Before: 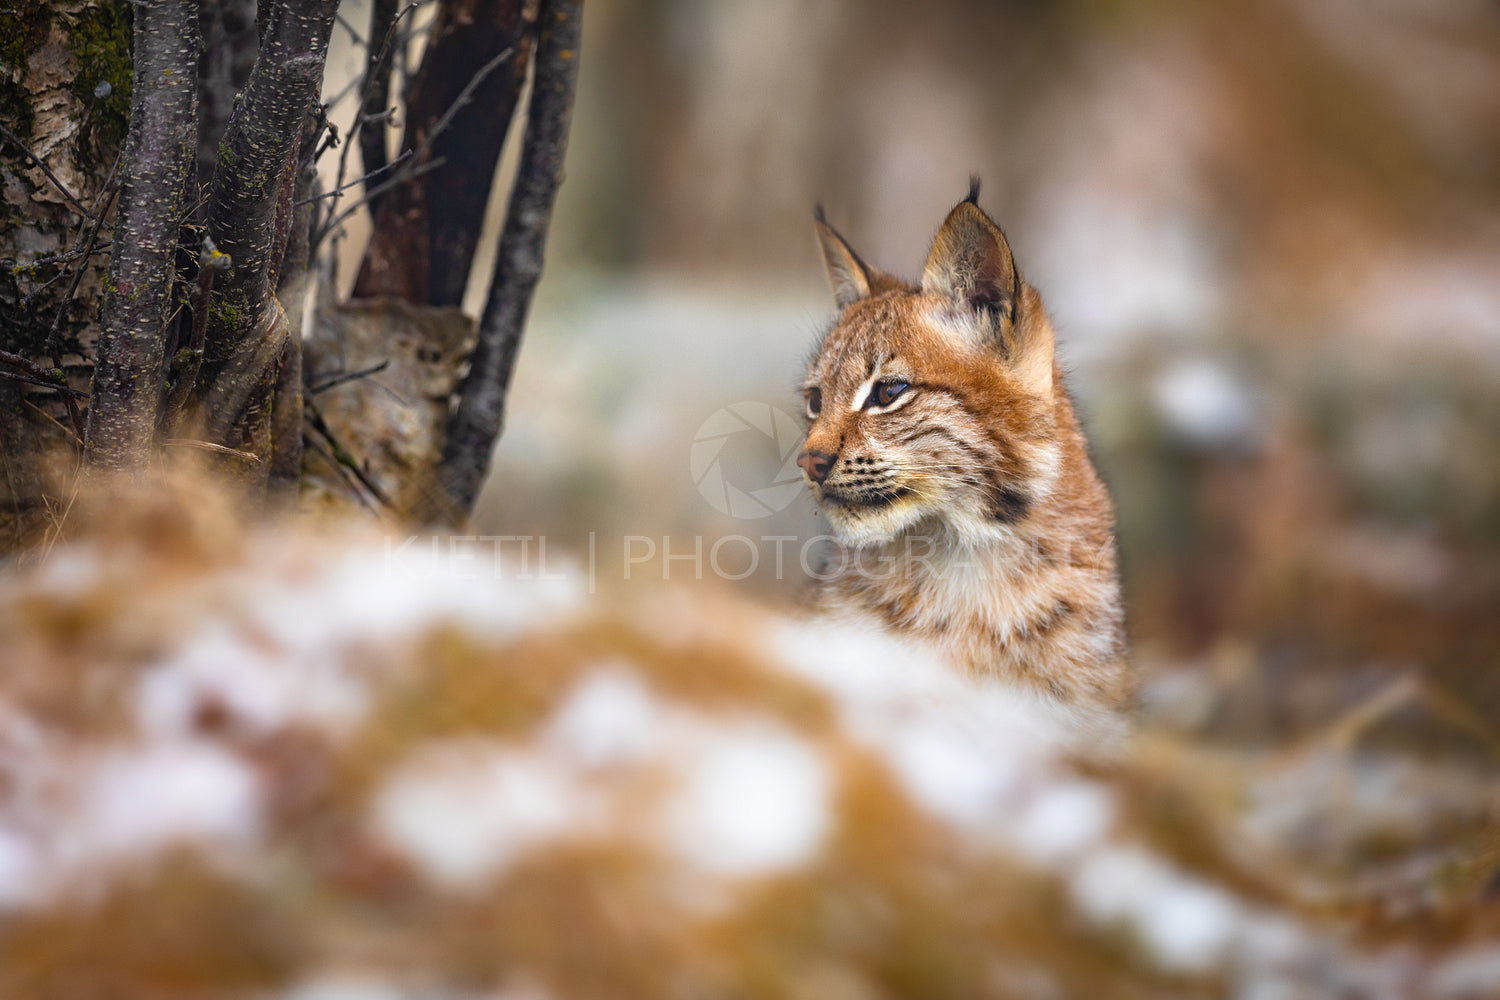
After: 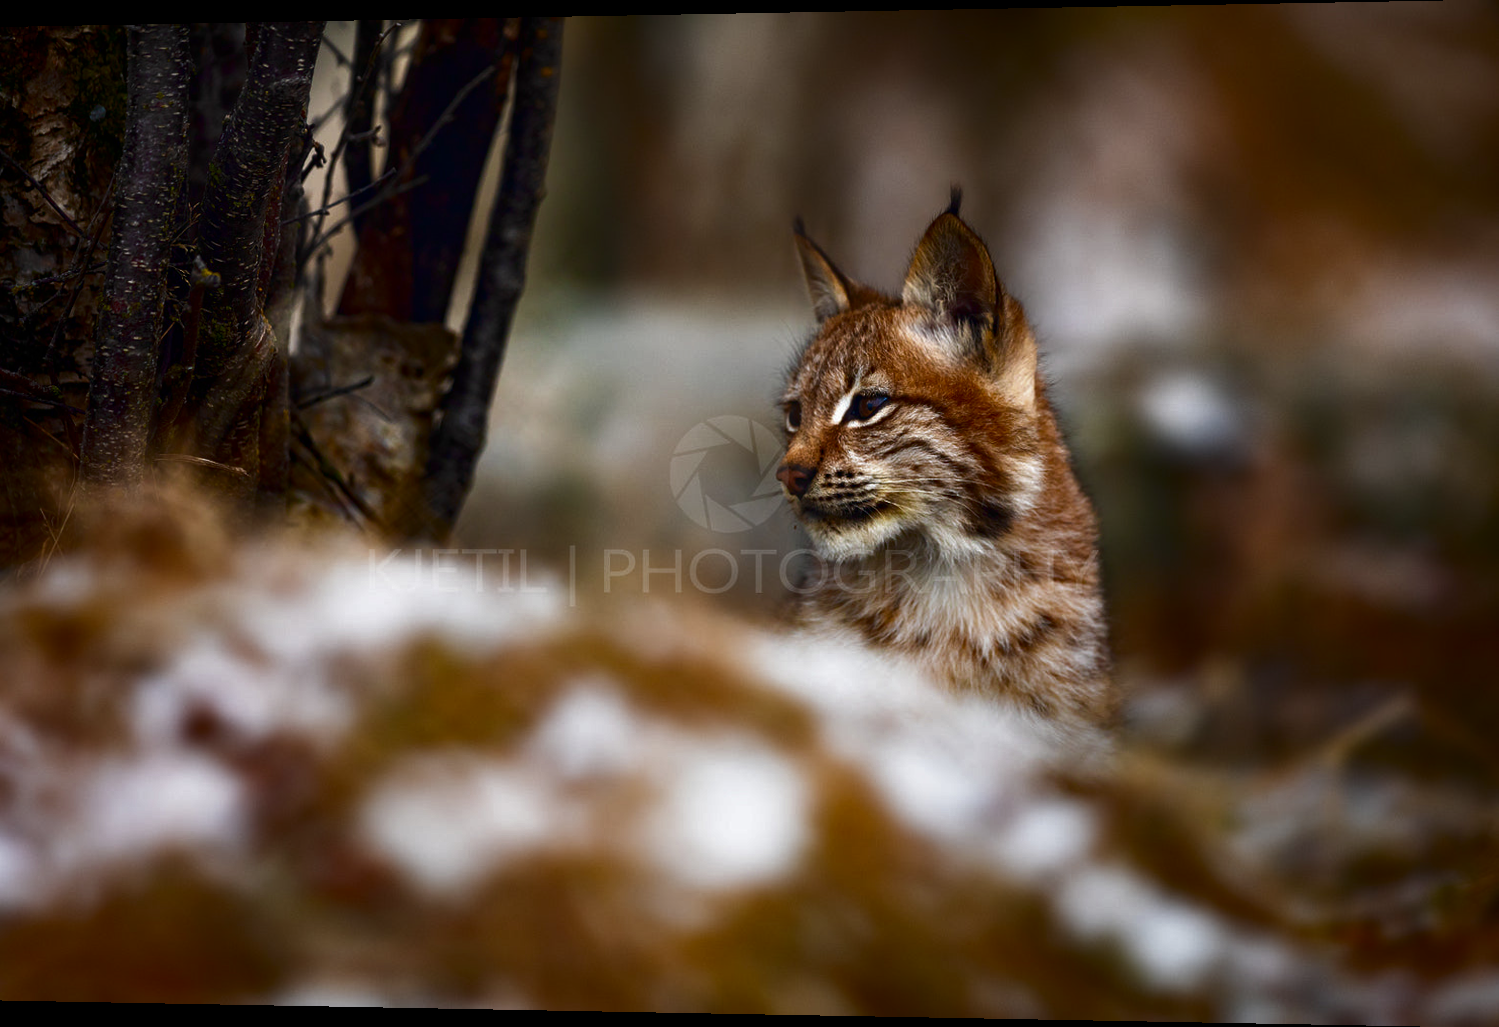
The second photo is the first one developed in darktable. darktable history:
contrast brightness saturation: brightness -0.52
rotate and perspective: lens shift (horizontal) -0.055, automatic cropping off
